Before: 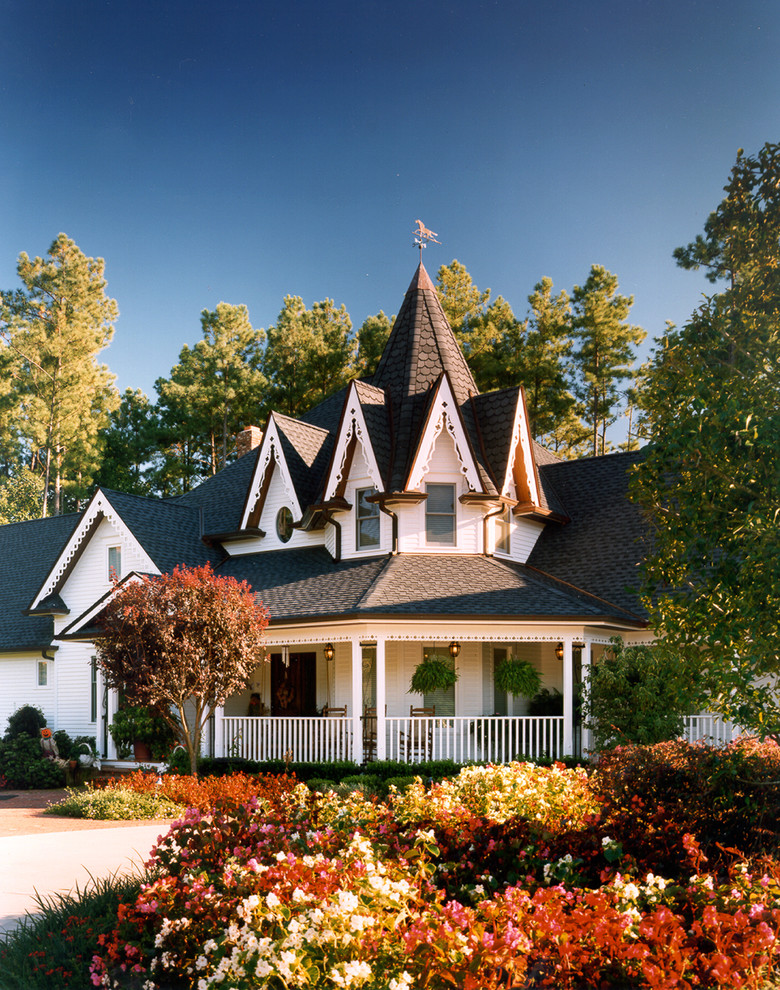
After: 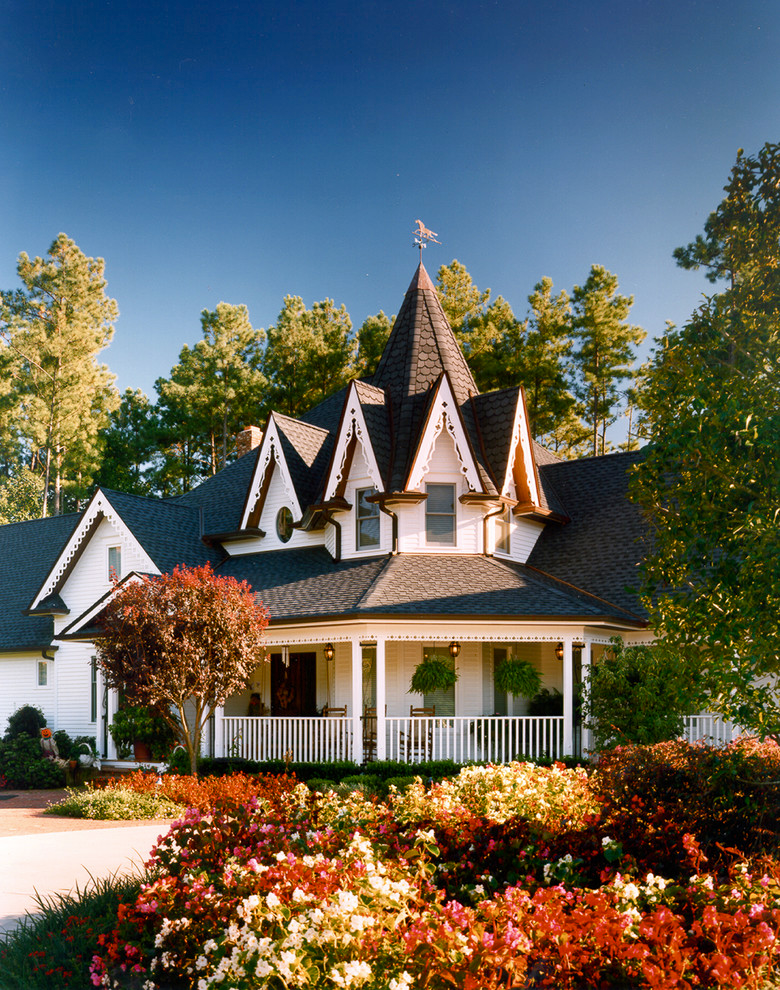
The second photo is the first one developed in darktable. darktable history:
color balance rgb: perceptual saturation grading › global saturation 13.958%, perceptual saturation grading › highlights -25.788%, perceptual saturation grading › shadows 25.678%, global vibrance 2.186%
